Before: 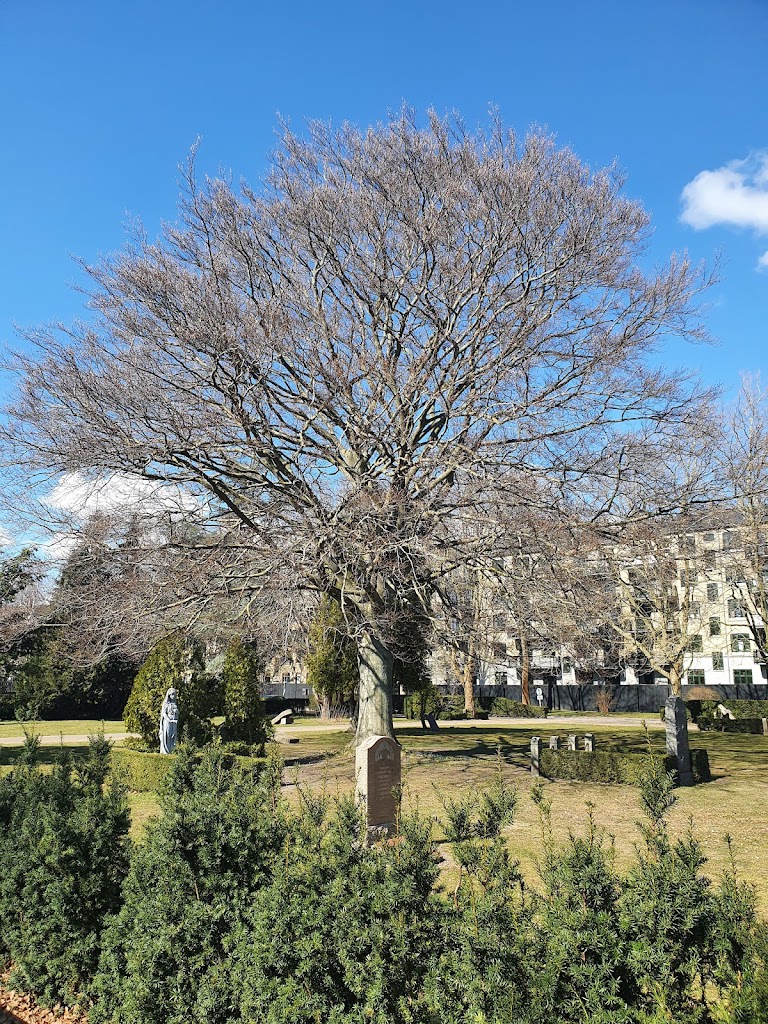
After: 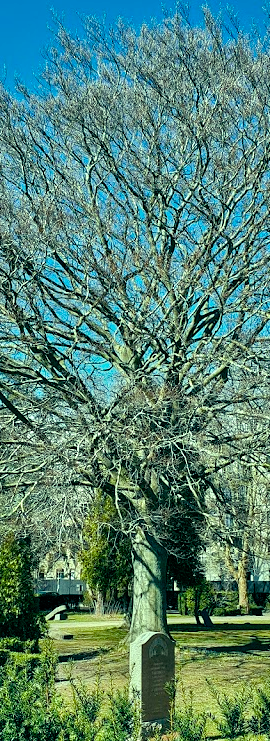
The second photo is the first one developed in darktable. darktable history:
tone equalizer: -8 EV -0.002 EV, -7 EV 0.005 EV, -6 EV -0.008 EV, -5 EV 0.007 EV, -4 EV -0.042 EV, -3 EV -0.233 EV, -2 EV -0.662 EV, -1 EV -0.983 EV, +0 EV -0.969 EV, smoothing diameter 2%, edges refinement/feathering 20, mask exposure compensation -1.57 EV, filter diffusion 5
crop and rotate: left 29.476%, top 10.214%, right 35.32%, bottom 17.333%
color balance rgb: shadows lift › luminance -7.7%, shadows lift › chroma 2.13%, shadows lift › hue 165.27°, power › luminance -7.77%, power › chroma 1.1%, power › hue 215.88°, highlights gain › luminance 15.15%, highlights gain › chroma 7%, highlights gain › hue 125.57°, global offset › luminance -0.33%, global offset › chroma 0.11%, global offset › hue 165.27°, perceptual saturation grading › global saturation 24.42%, perceptual saturation grading › highlights -24.42%, perceptual saturation grading › mid-tones 24.42%, perceptual saturation grading › shadows 40%, perceptual brilliance grading › global brilliance -5%, perceptual brilliance grading › highlights 24.42%, perceptual brilliance grading › mid-tones 7%, perceptual brilliance grading › shadows -5%
